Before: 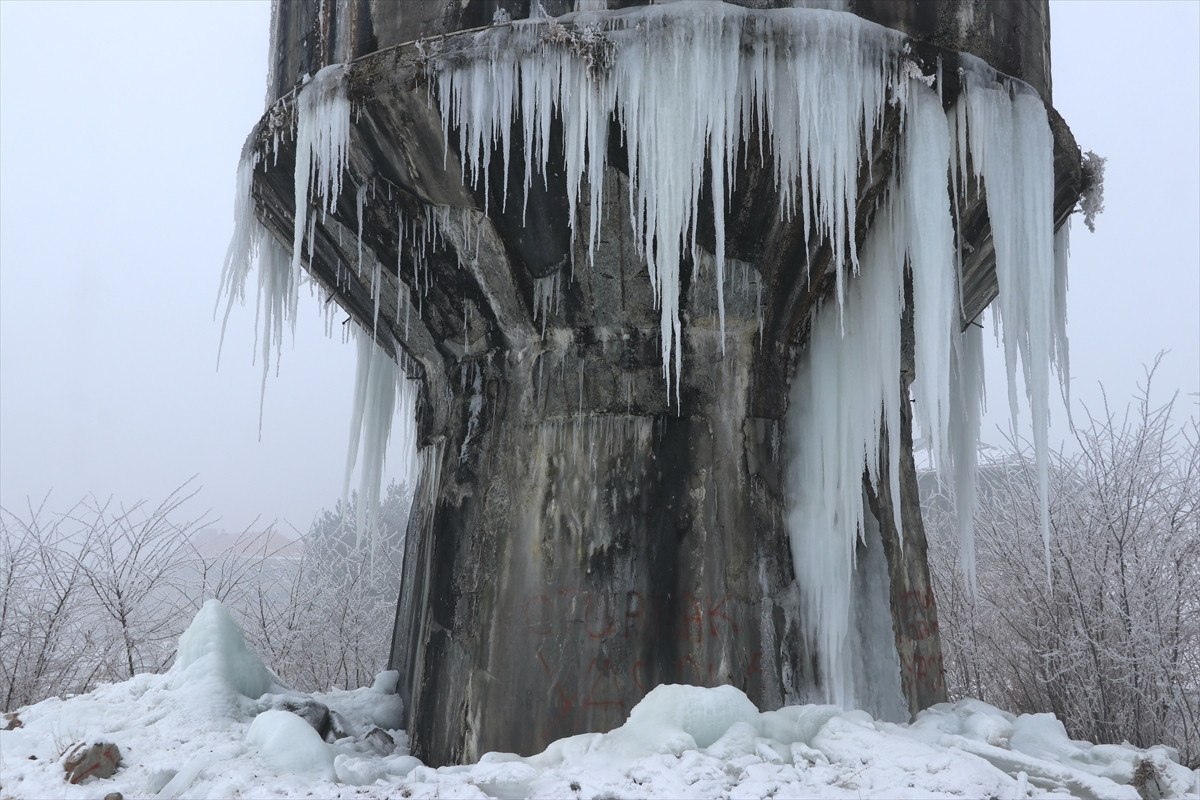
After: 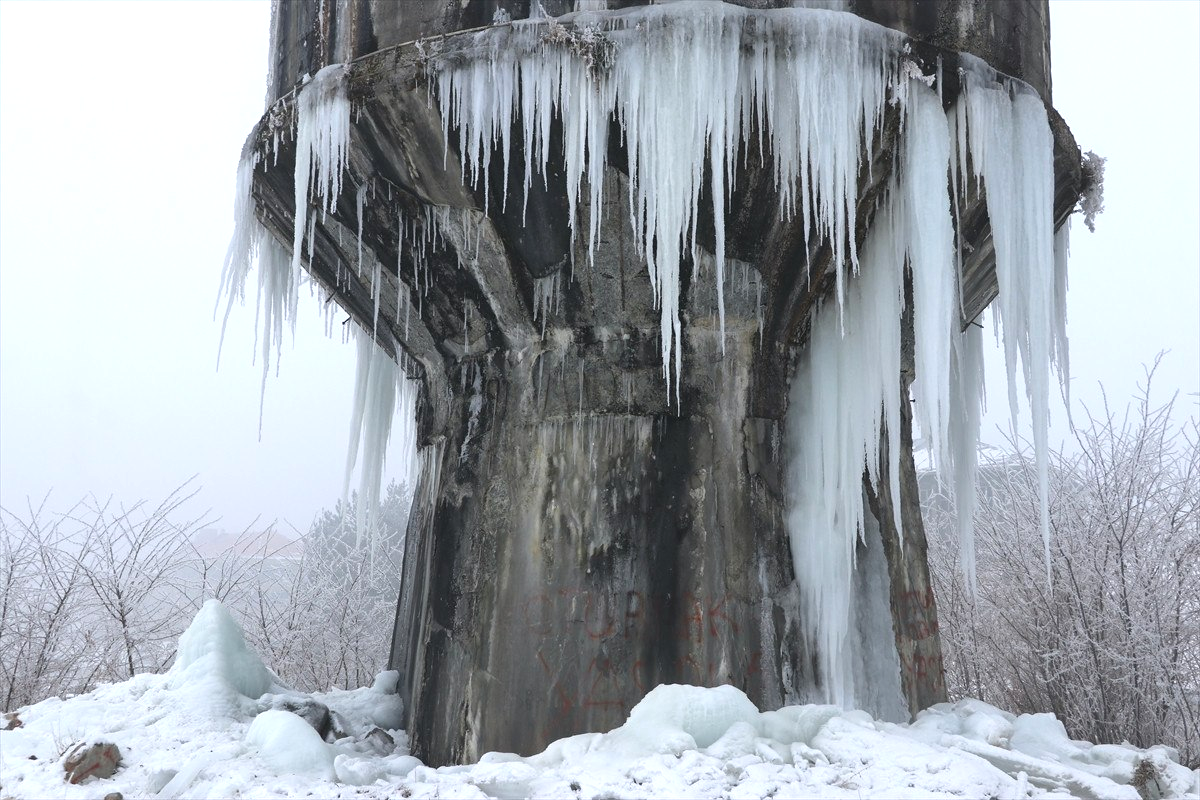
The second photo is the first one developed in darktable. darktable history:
tone equalizer: on, module defaults
exposure: exposure 0.426 EV, compensate highlight preservation false
